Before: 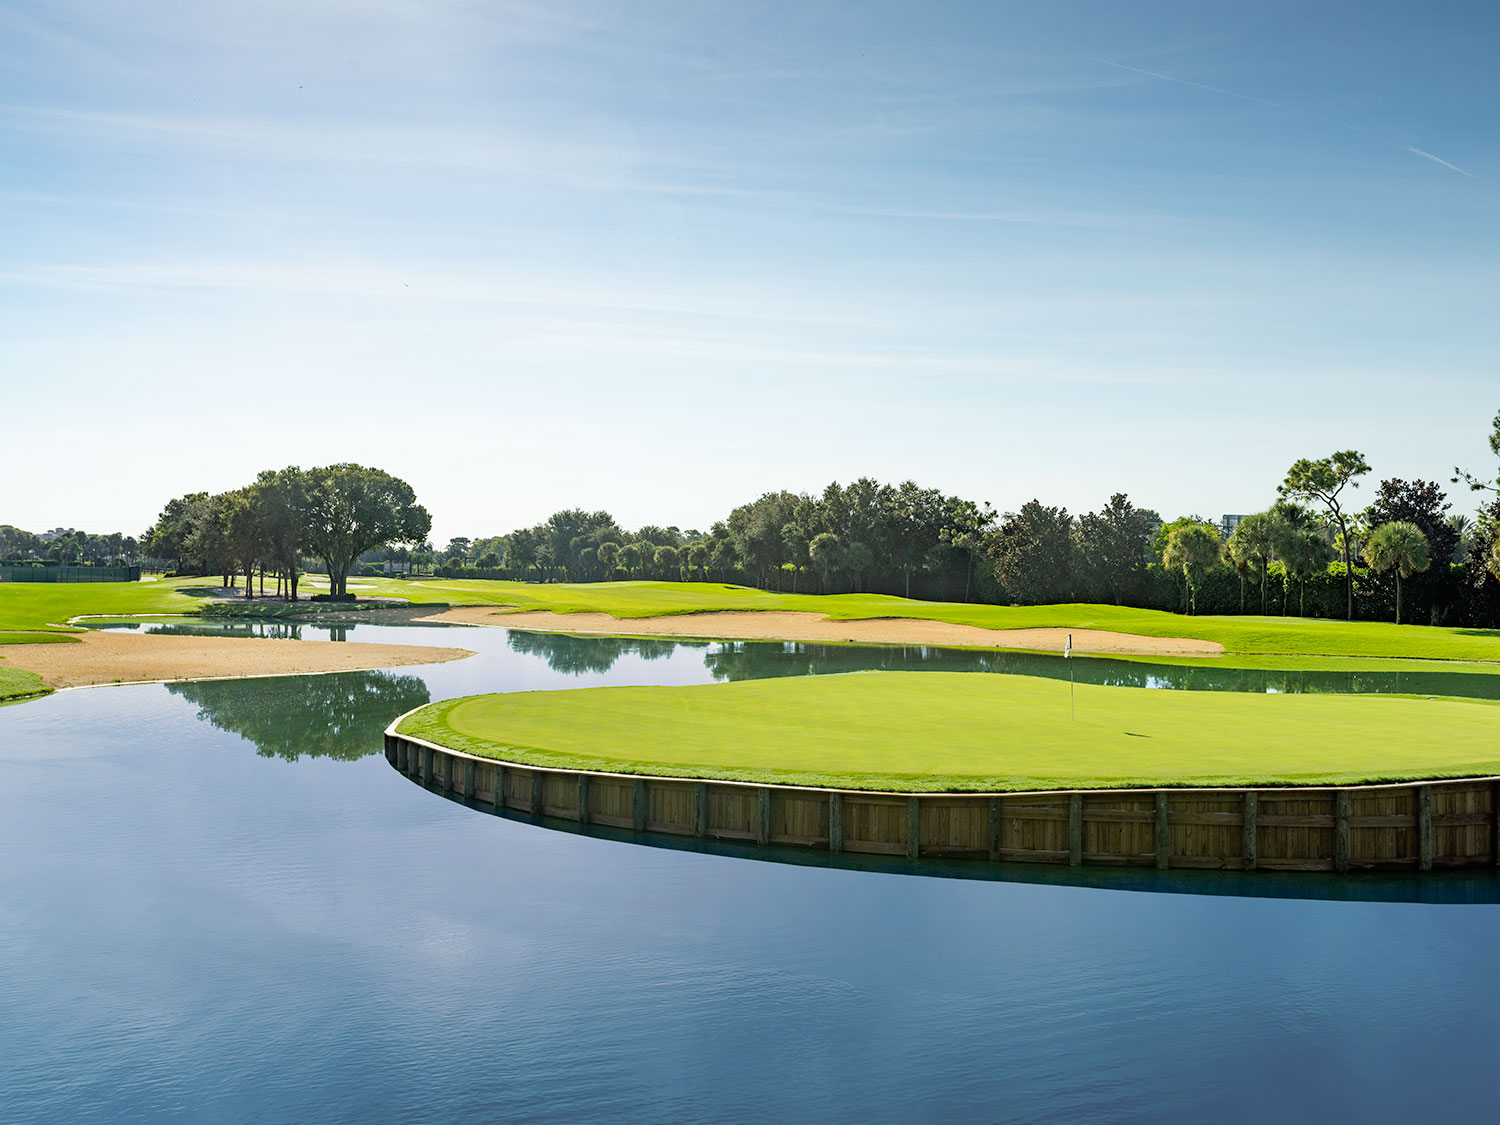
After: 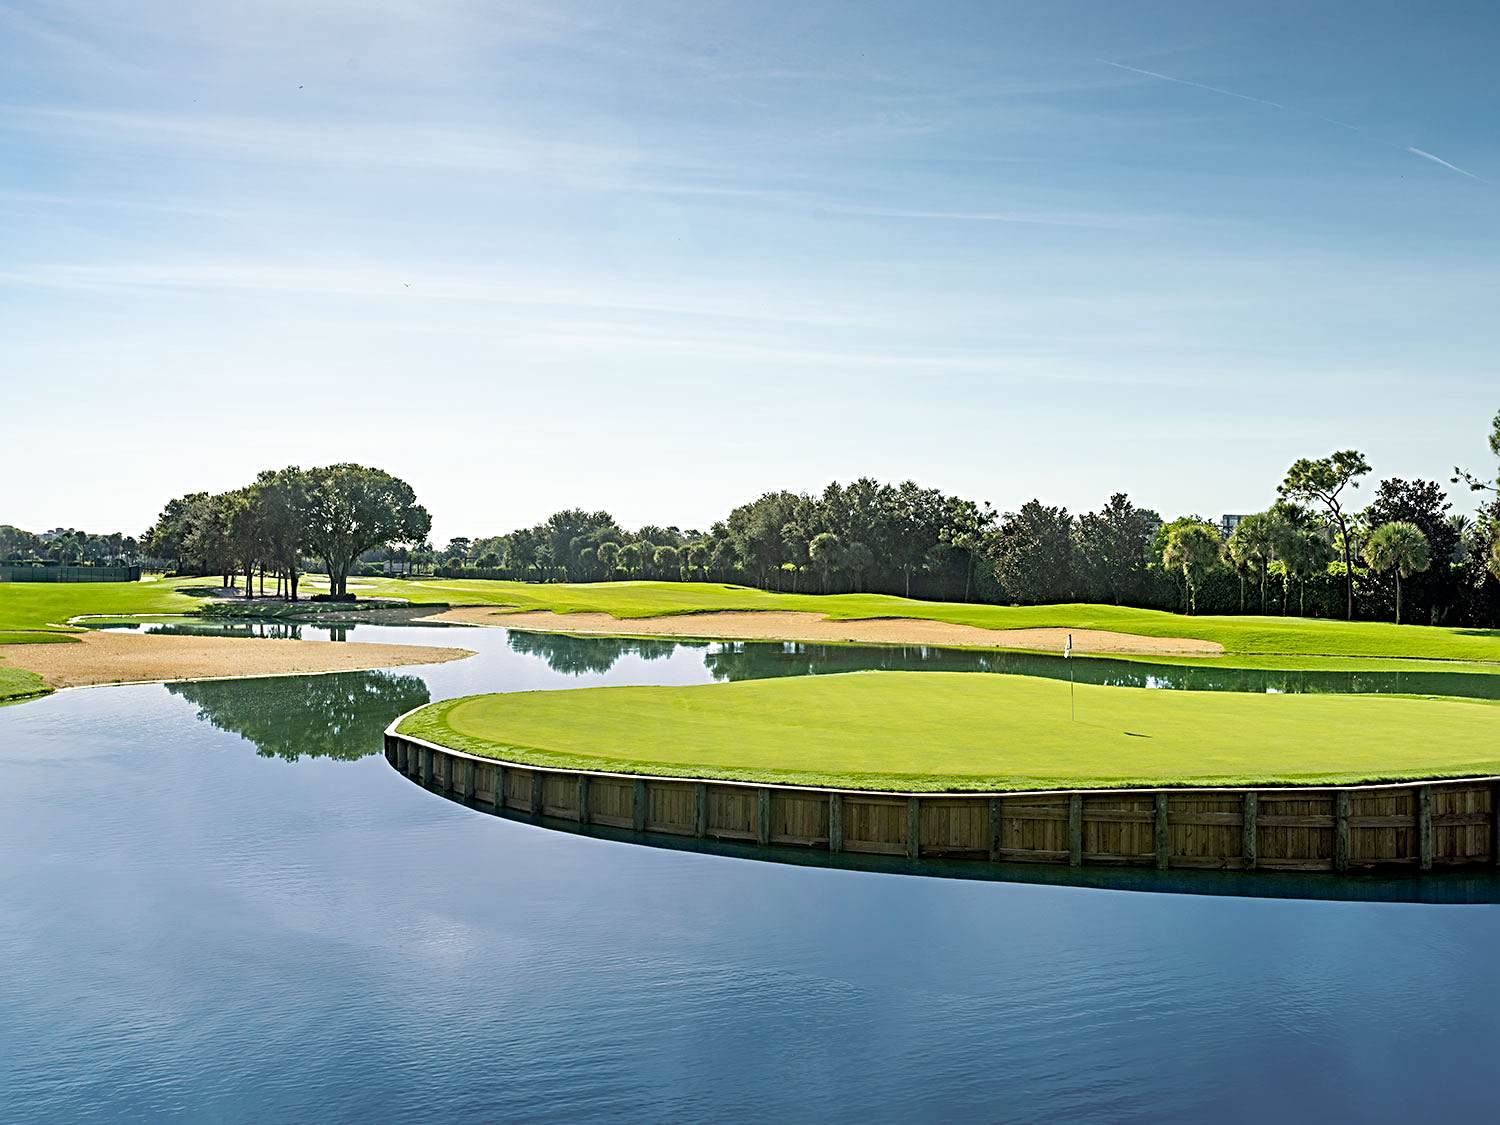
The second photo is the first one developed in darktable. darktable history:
sharpen: radius 3.959
local contrast: mode bilateral grid, contrast 20, coarseness 50, detail 132%, midtone range 0.2
